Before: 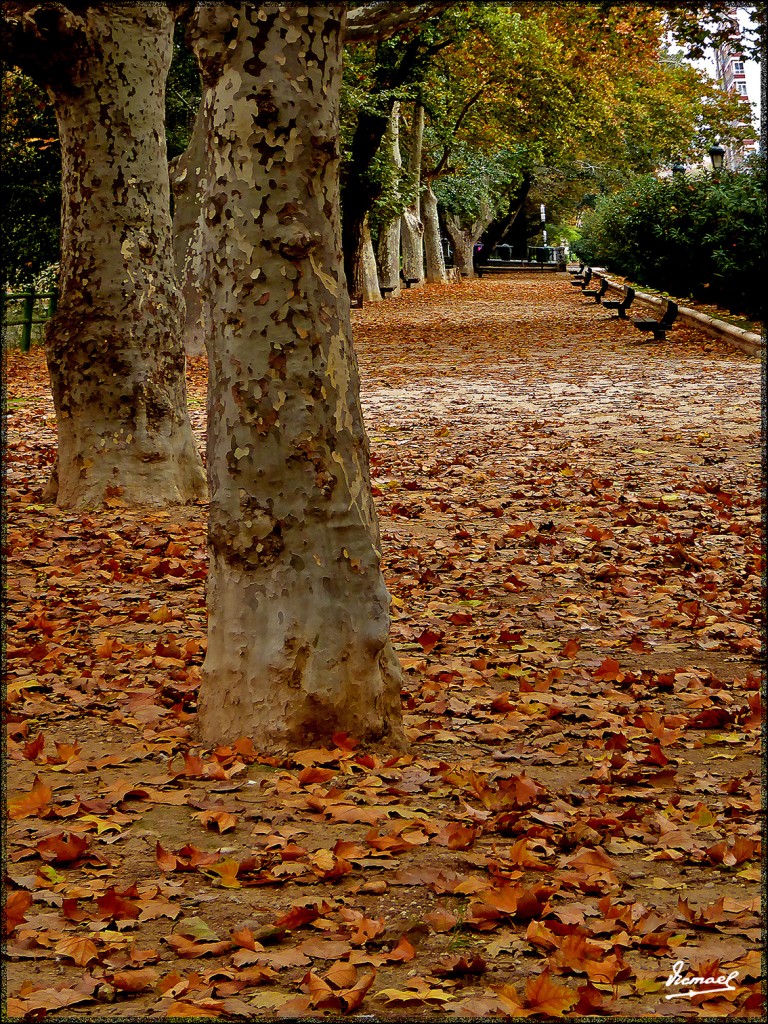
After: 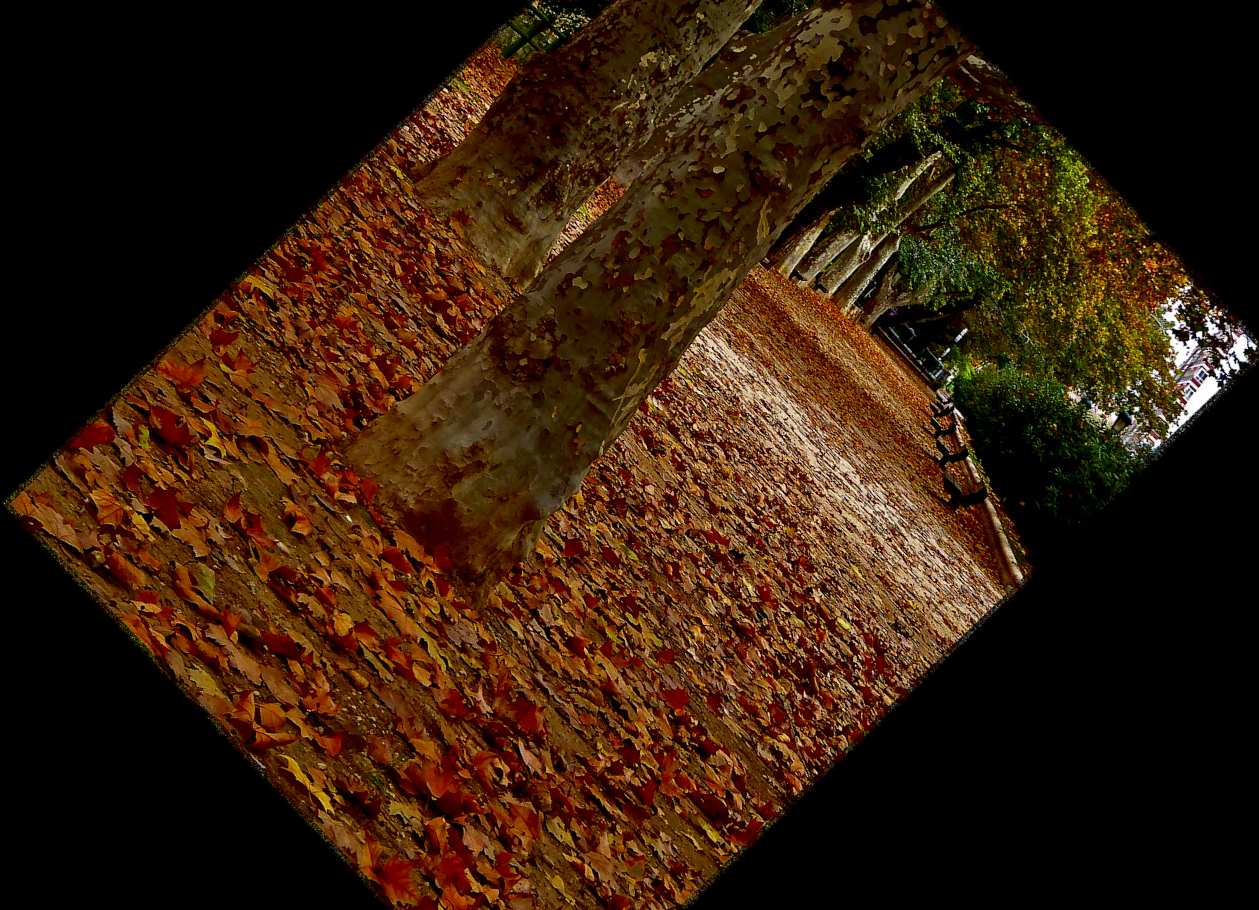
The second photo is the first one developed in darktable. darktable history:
crop and rotate: angle -46.26°, top 16.234%, right 0.912%, bottom 11.704%
contrast brightness saturation: contrast 0.13, brightness -0.24, saturation 0.14
